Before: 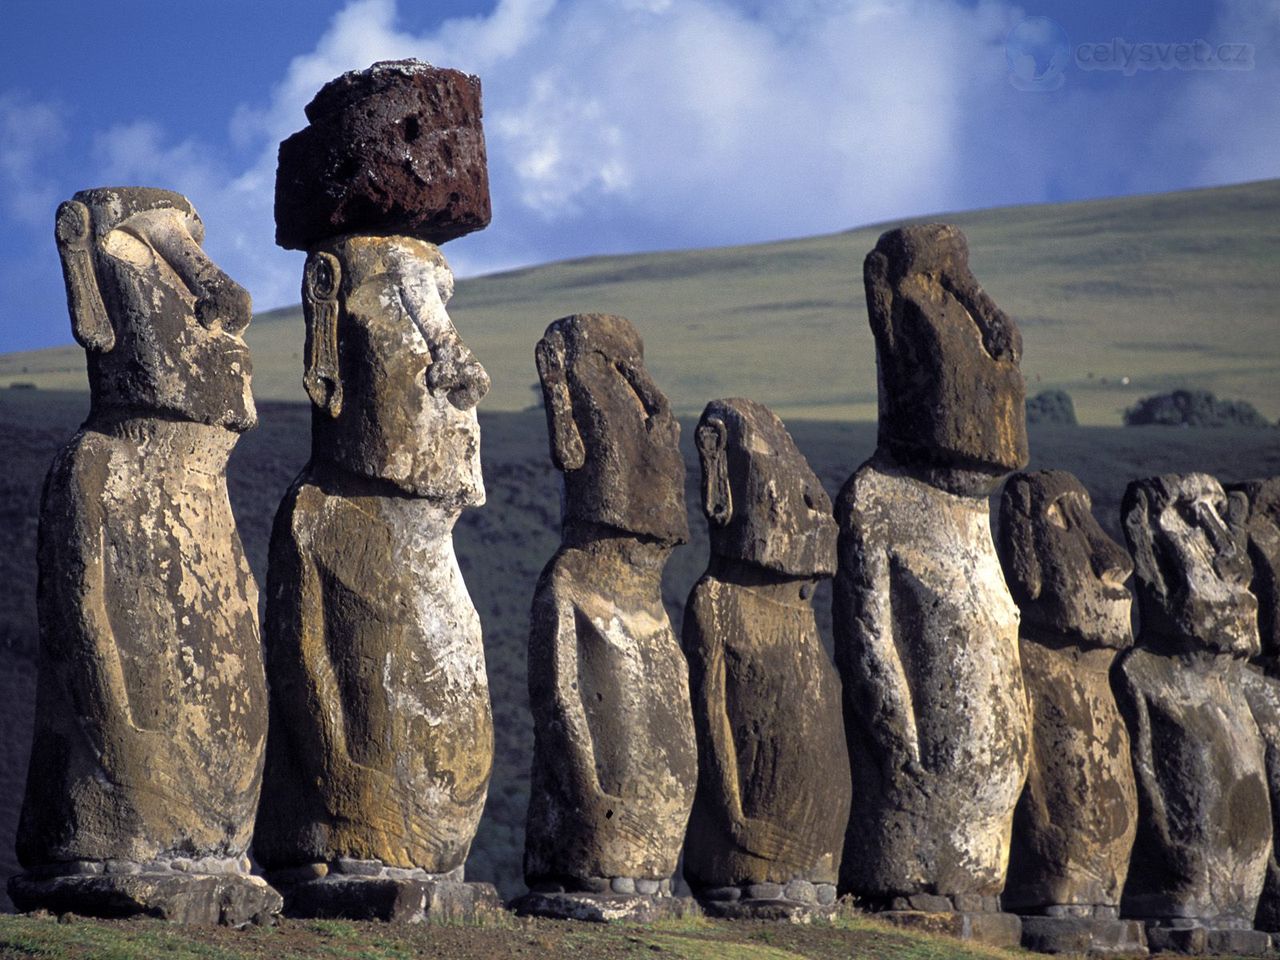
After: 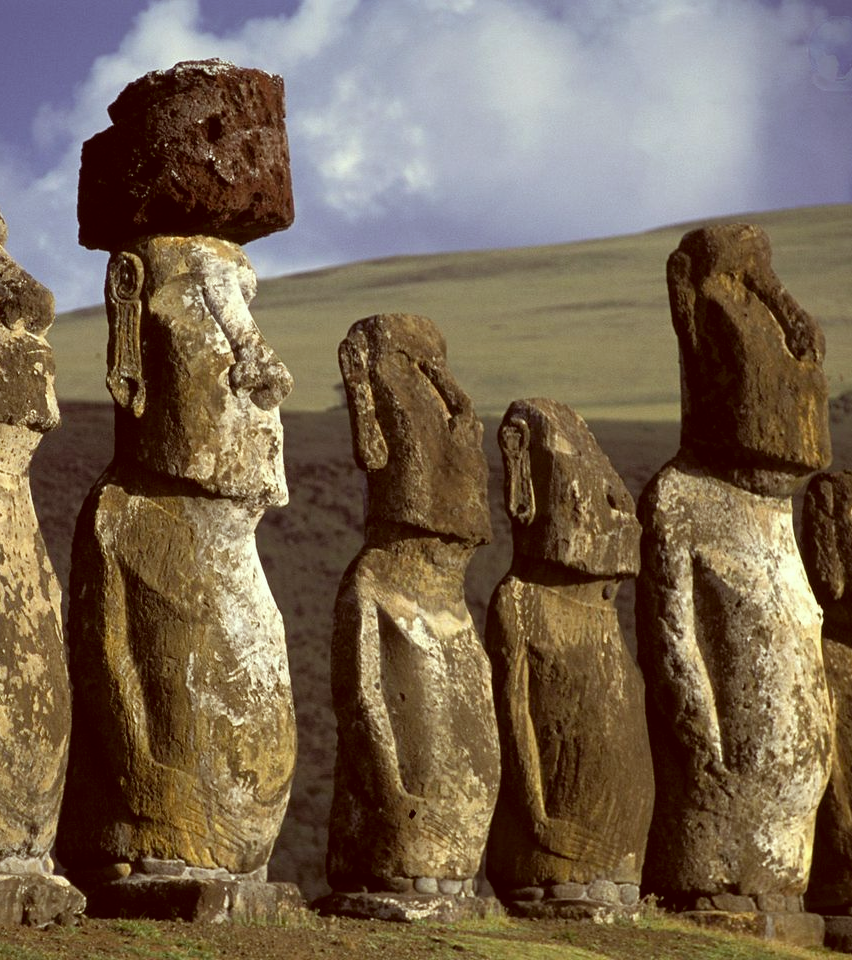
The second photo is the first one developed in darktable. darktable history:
crop and rotate: left 15.401%, right 18.035%
color correction: highlights a* -5.47, highlights b* 9.8, shadows a* 9.8, shadows b* 24.13
contrast brightness saturation: saturation -0.068
